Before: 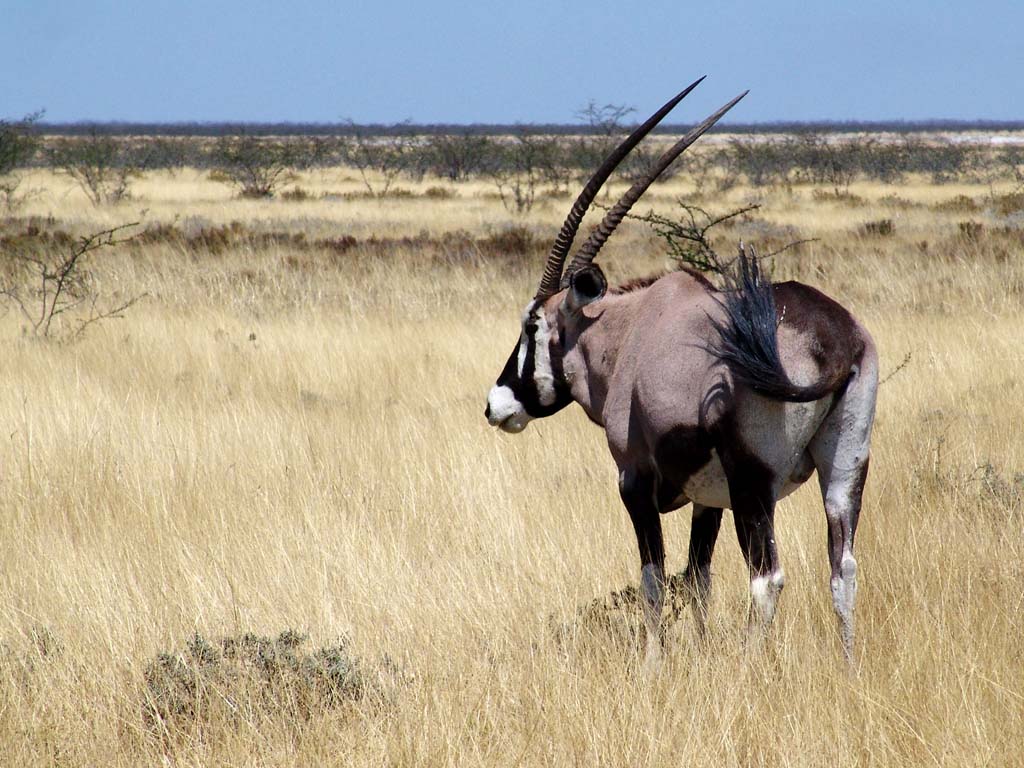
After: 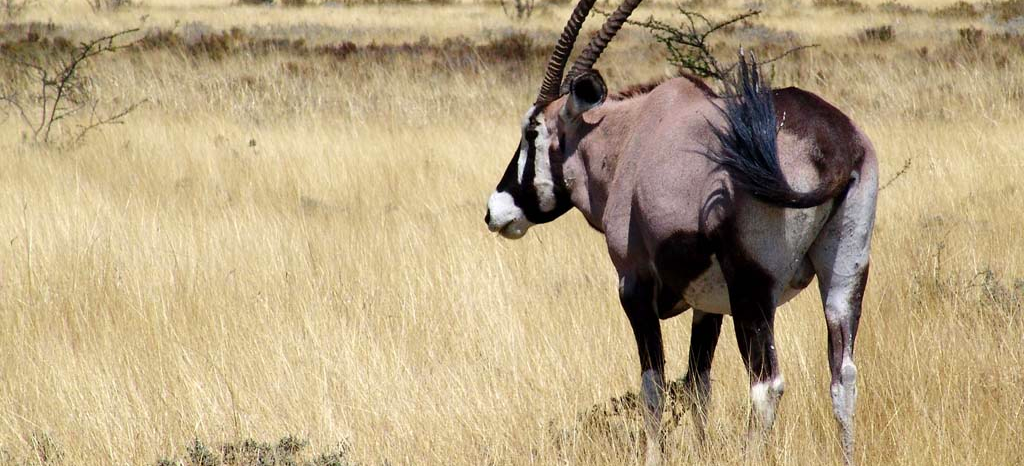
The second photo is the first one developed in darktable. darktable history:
crop and rotate: top 25.357%, bottom 13.942%
contrast brightness saturation: saturation 0.13
